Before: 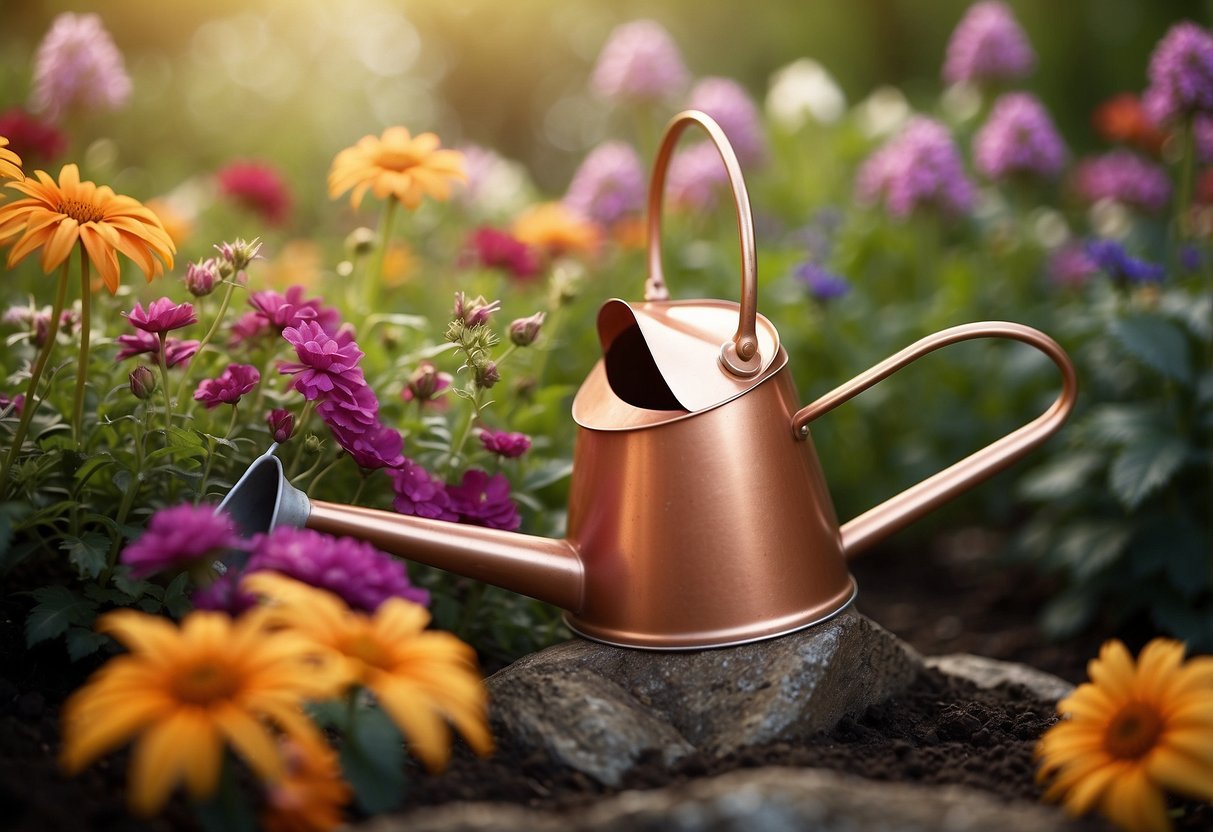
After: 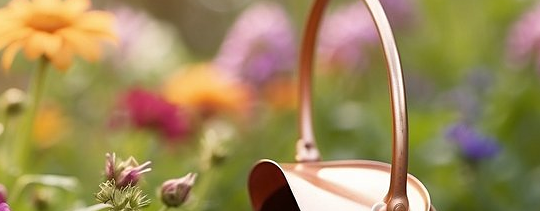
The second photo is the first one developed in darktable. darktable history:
sharpen: amount 0.206
crop: left 28.812%, top 16.78%, right 26.653%, bottom 57.849%
